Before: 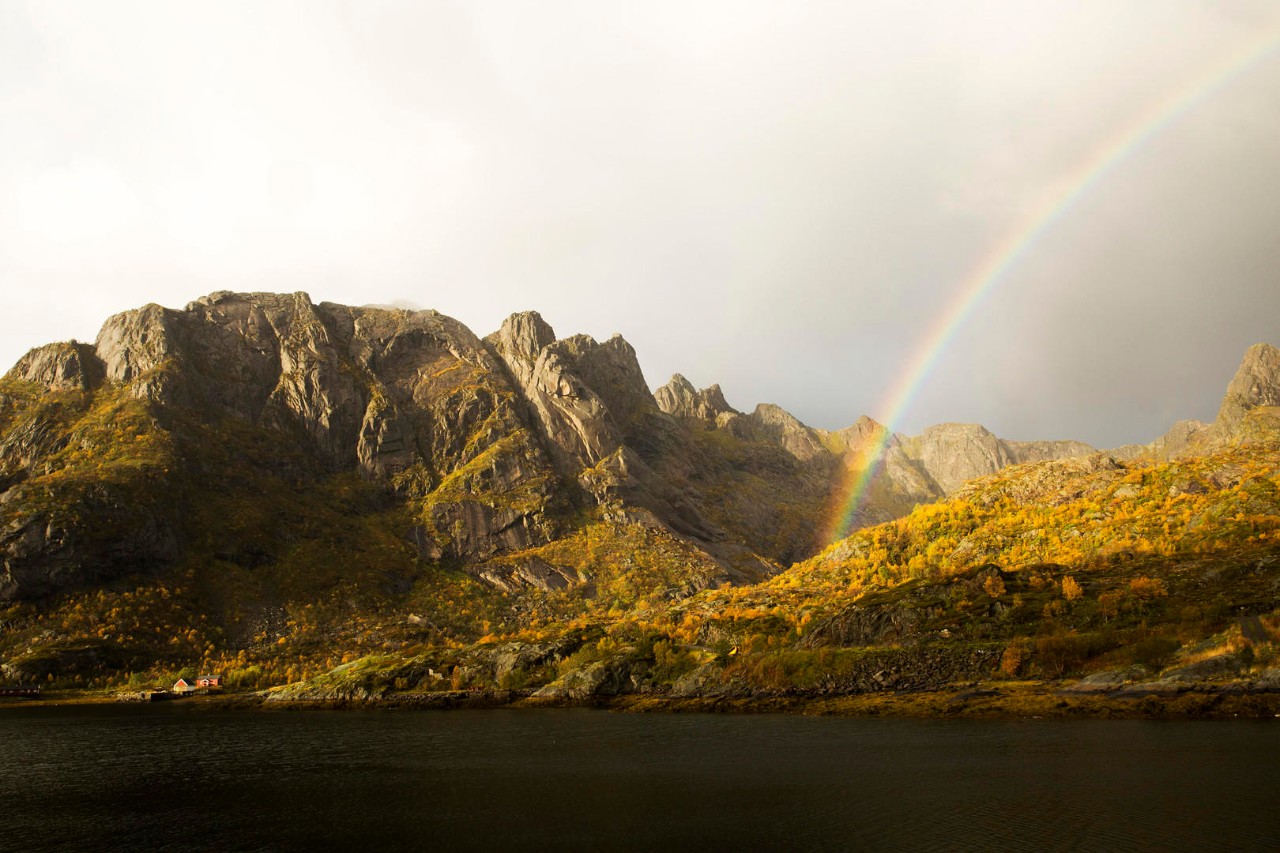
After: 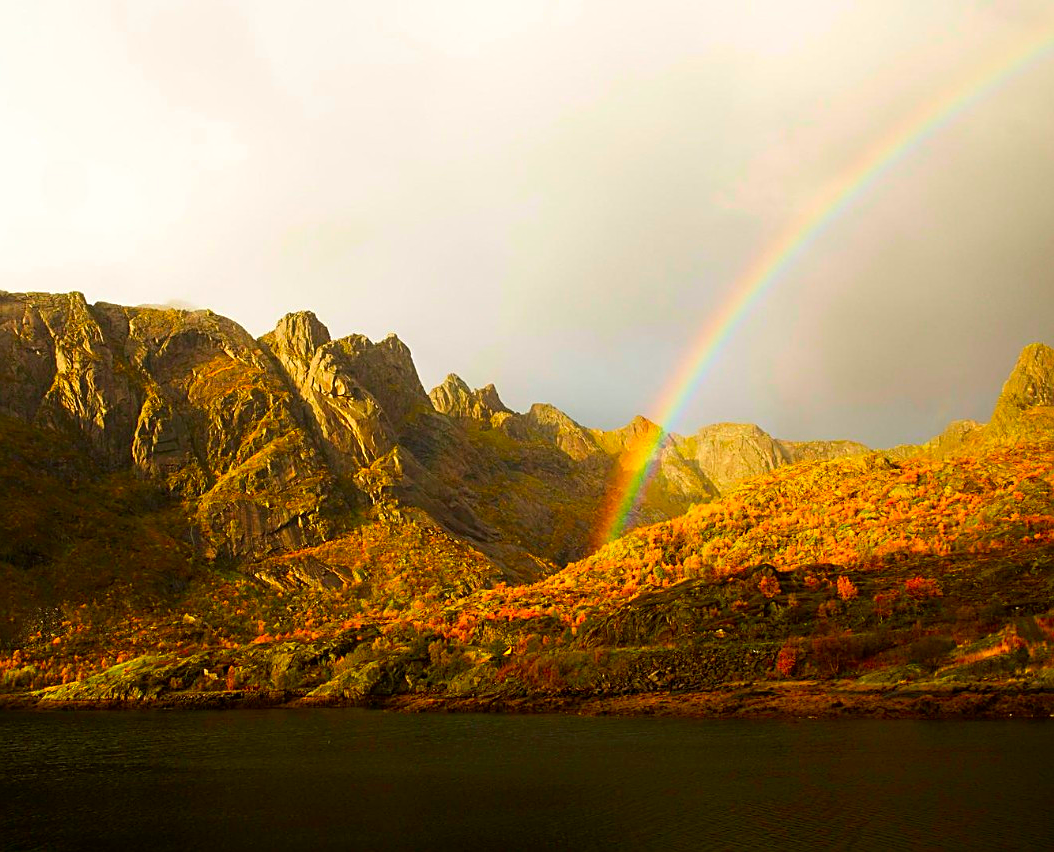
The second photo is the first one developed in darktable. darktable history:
crop: left 17.582%, bottom 0.031%
color correction: saturation 2.15
sharpen: on, module defaults
